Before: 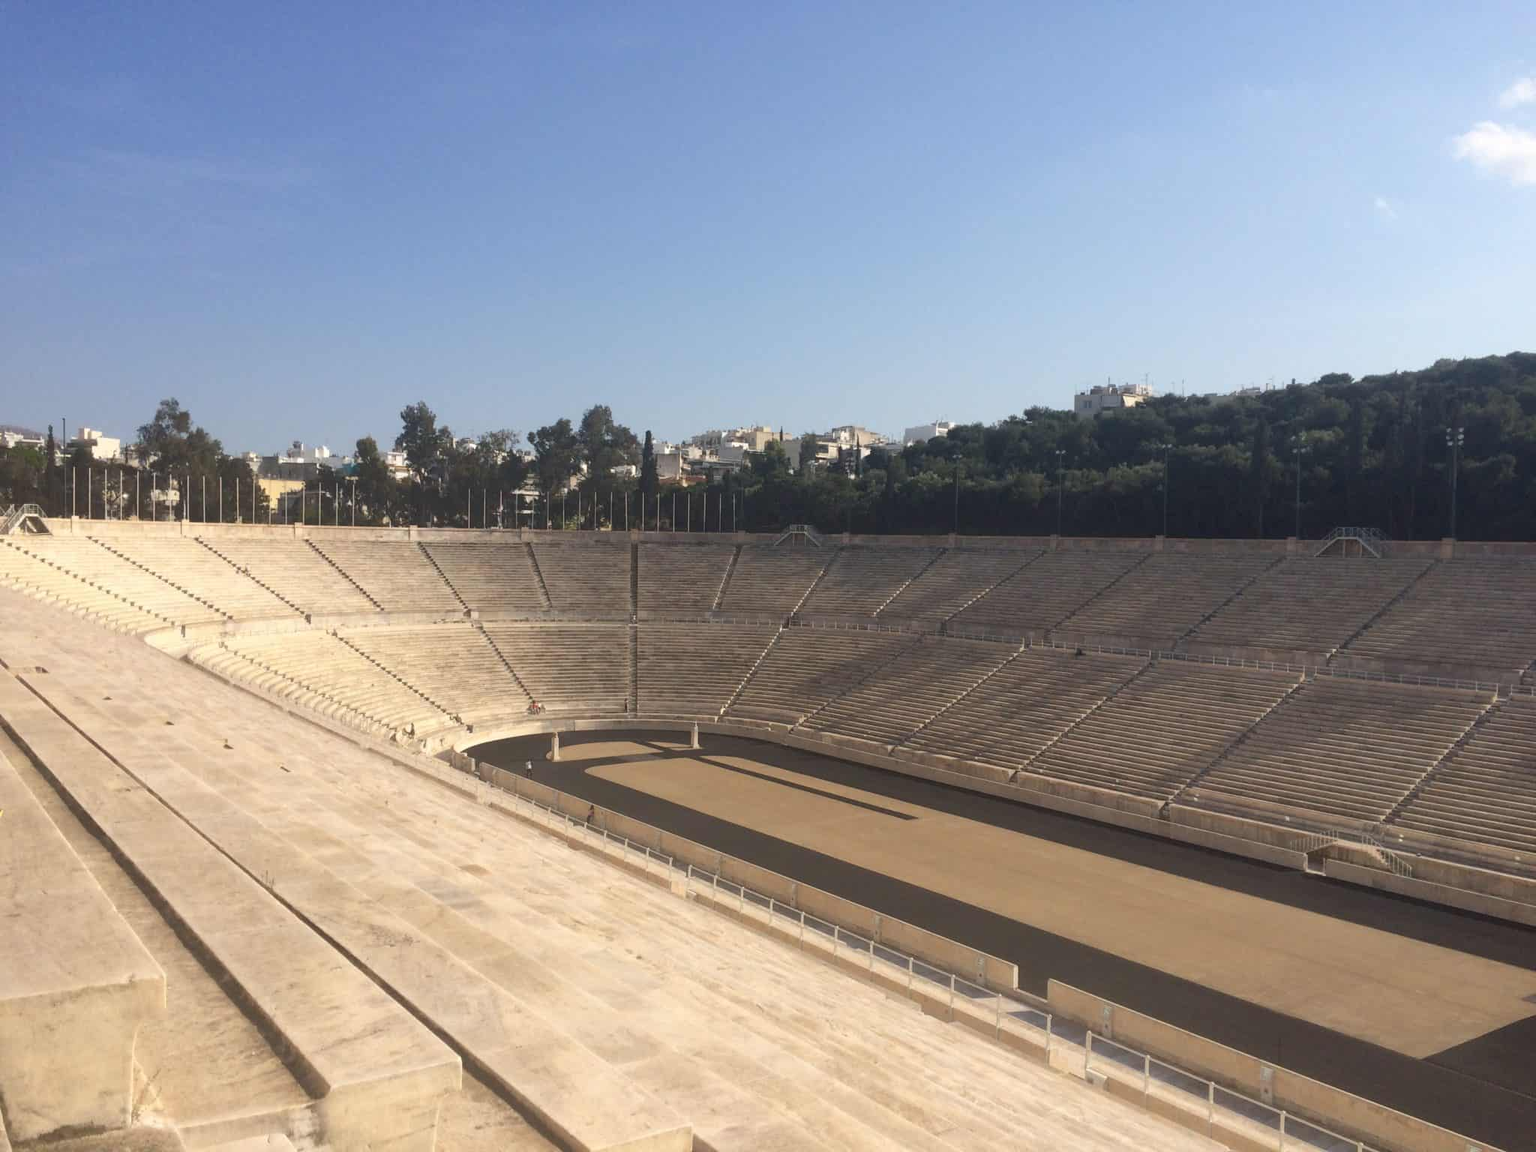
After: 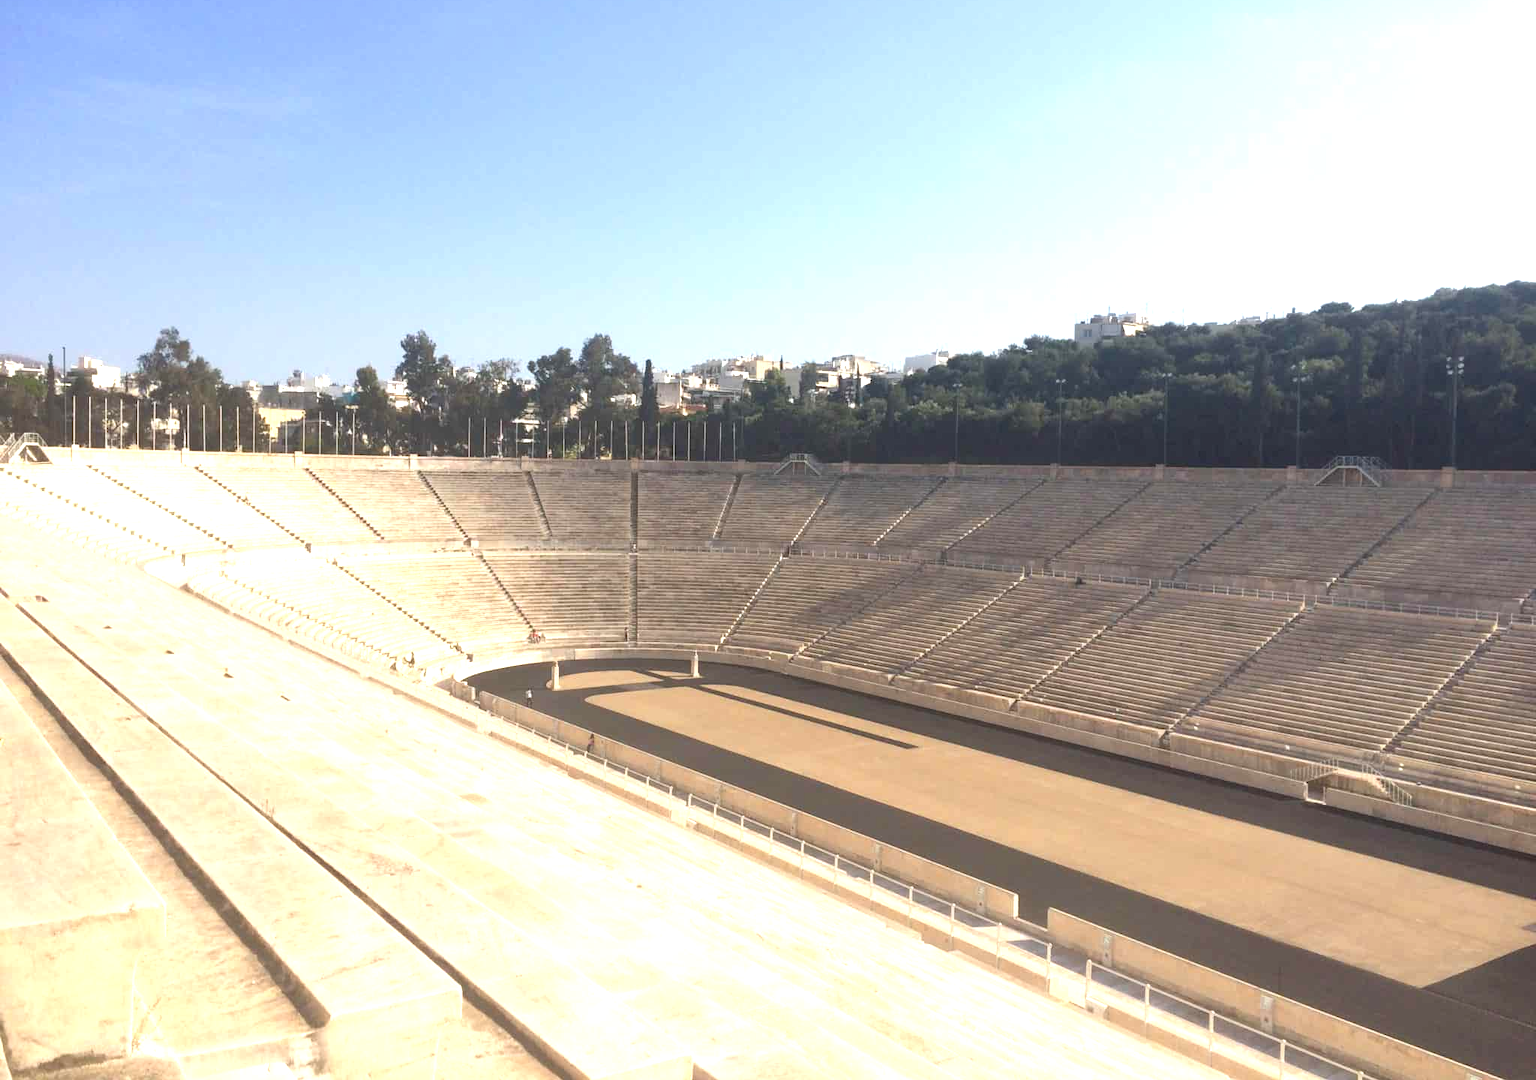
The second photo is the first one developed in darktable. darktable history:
crop and rotate: top 6.25%
exposure: black level correction 0, exposure 1 EV, compensate highlight preservation false
